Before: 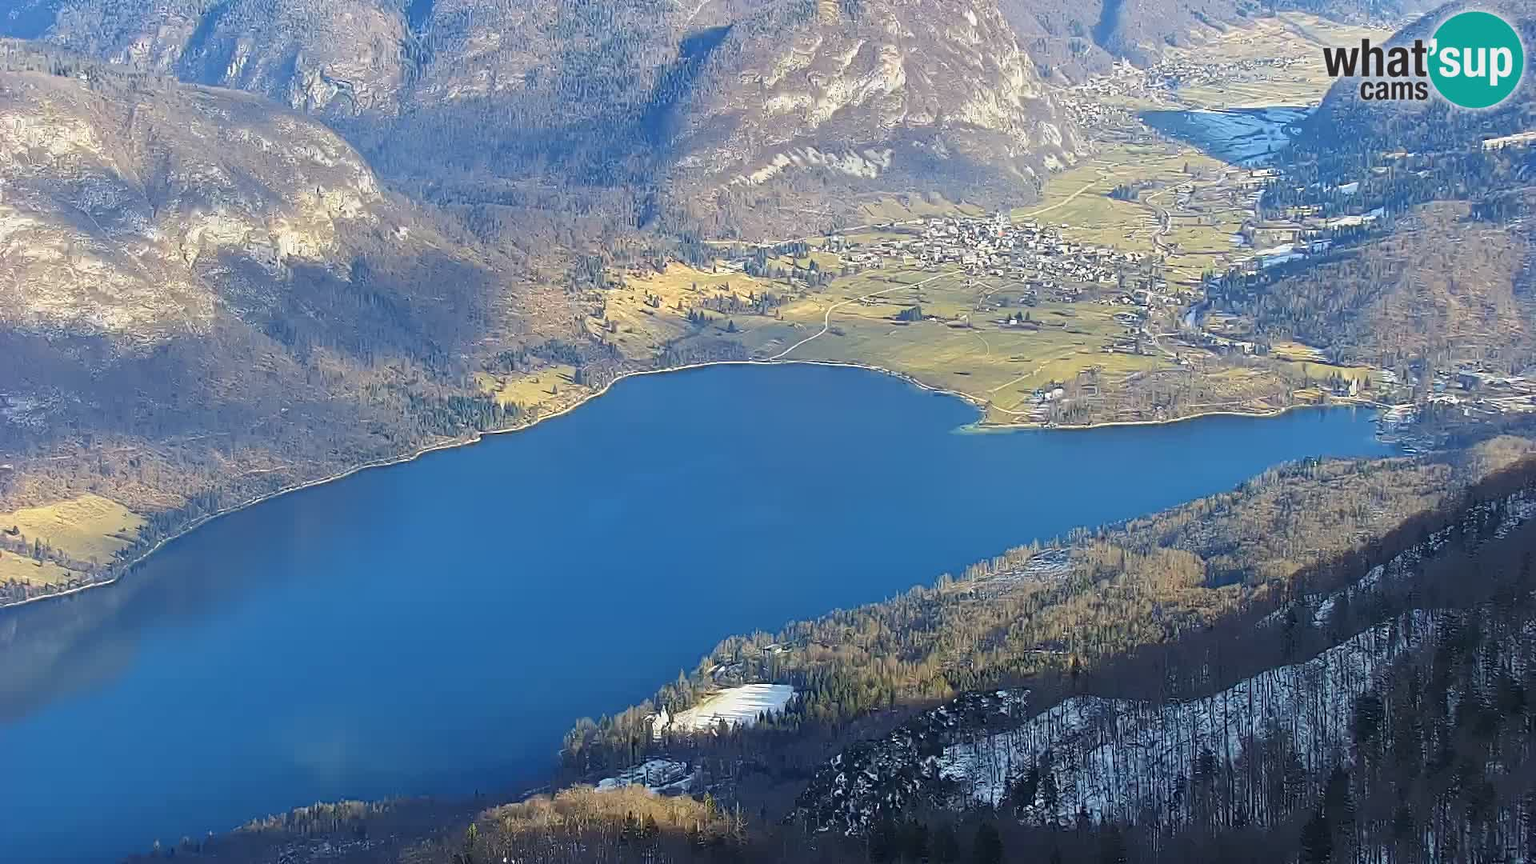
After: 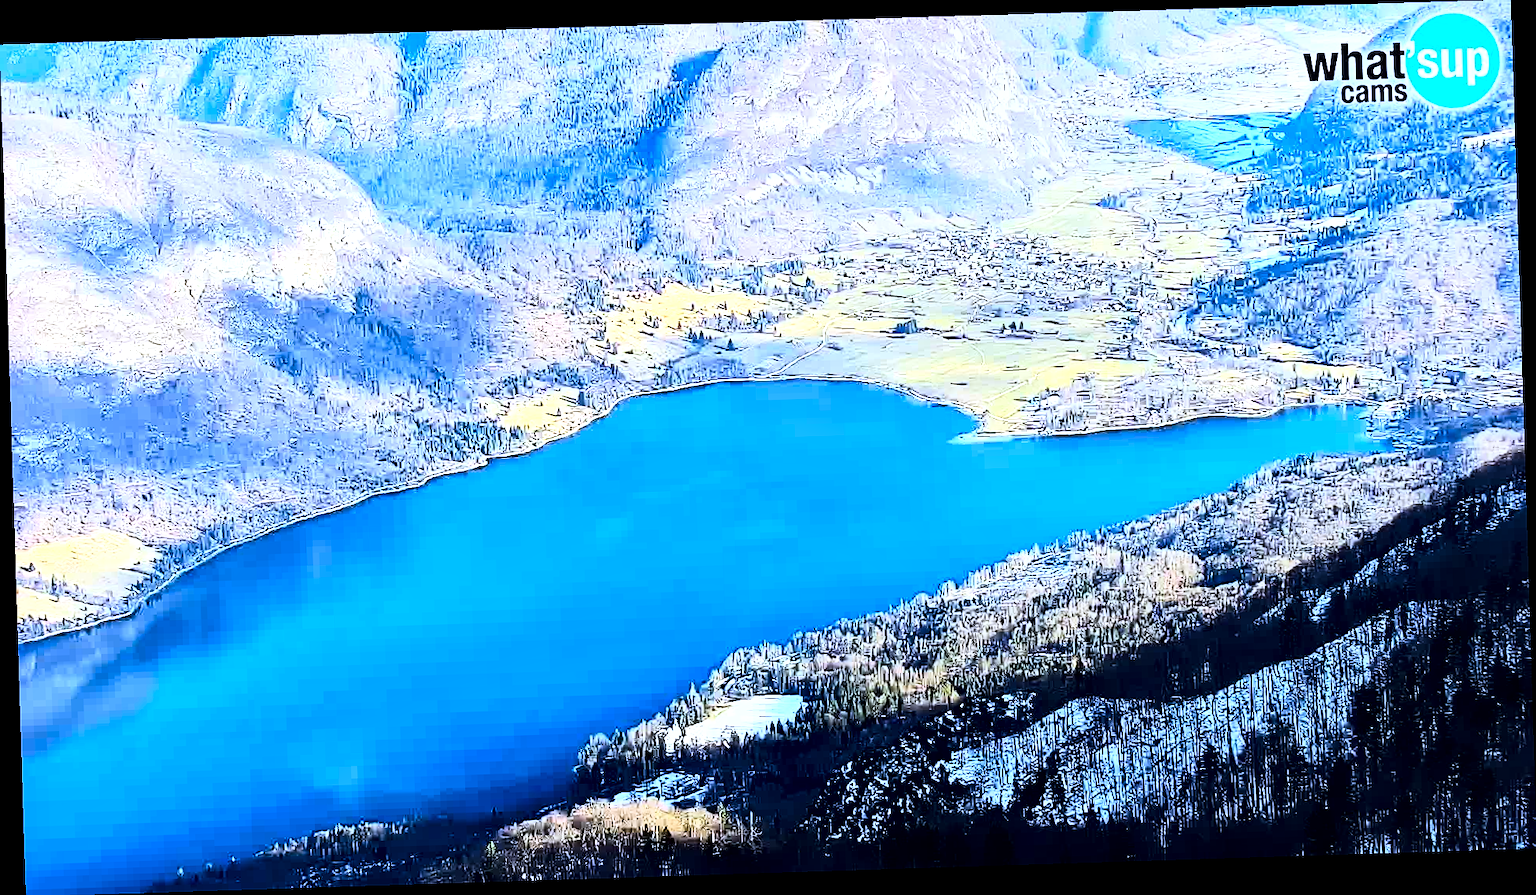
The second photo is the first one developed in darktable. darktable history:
white balance: red 0.948, green 1.02, blue 1.176
contrast equalizer: y [[0.5 ×6], [0.5 ×6], [0.5, 0.5, 0.501, 0.545, 0.707, 0.863], [0 ×6], [0 ×6]]
rotate and perspective: rotation -1.77°, lens shift (horizontal) 0.004, automatic cropping off
sharpen: radius 0.969, amount 0.604
local contrast: mode bilateral grid, contrast 25, coarseness 60, detail 151%, midtone range 0.2
contrast brightness saturation: contrast 0.1, brightness -0.26, saturation 0.14
tone equalizer: -8 EV -0.417 EV, -7 EV -0.389 EV, -6 EV -0.333 EV, -5 EV -0.222 EV, -3 EV 0.222 EV, -2 EV 0.333 EV, -1 EV 0.389 EV, +0 EV 0.417 EV, edges refinement/feathering 500, mask exposure compensation -1.57 EV, preserve details no
rgb curve: curves: ch0 [(0, 0) (0.21, 0.15) (0.24, 0.21) (0.5, 0.75) (0.75, 0.96) (0.89, 0.99) (1, 1)]; ch1 [(0, 0.02) (0.21, 0.13) (0.25, 0.2) (0.5, 0.67) (0.75, 0.9) (0.89, 0.97) (1, 1)]; ch2 [(0, 0.02) (0.21, 0.13) (0.25, 0.2) (0.5, 0.67) (0.75, 0.9) (0.89, 0.97) (1, 1)], compensate middle gray true
